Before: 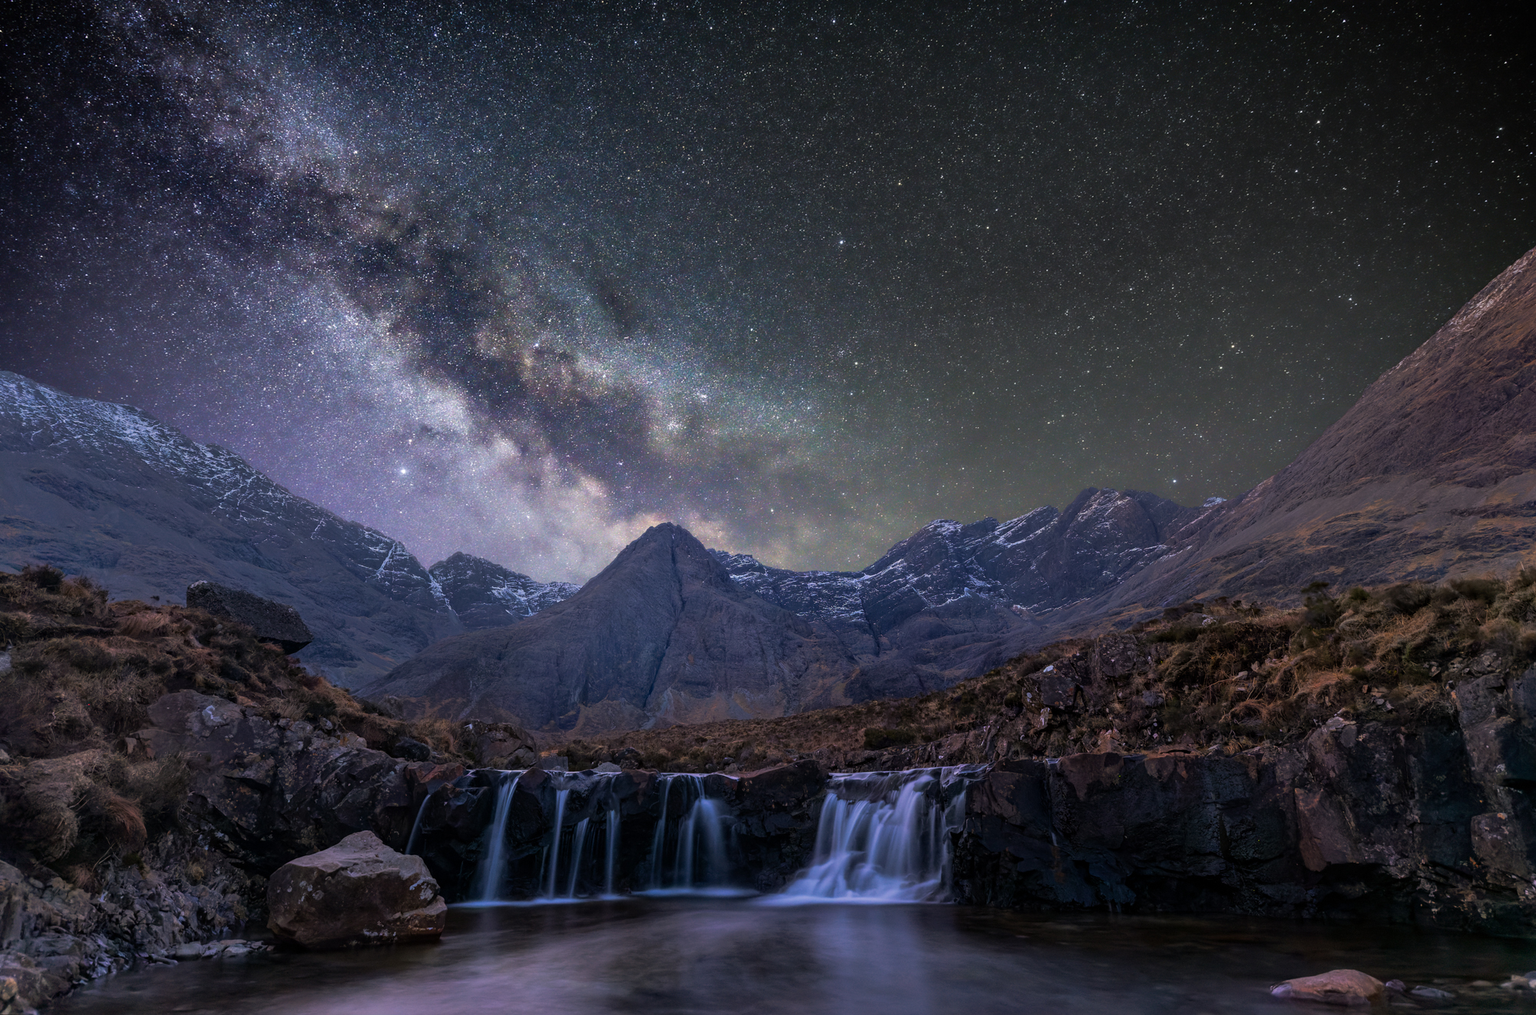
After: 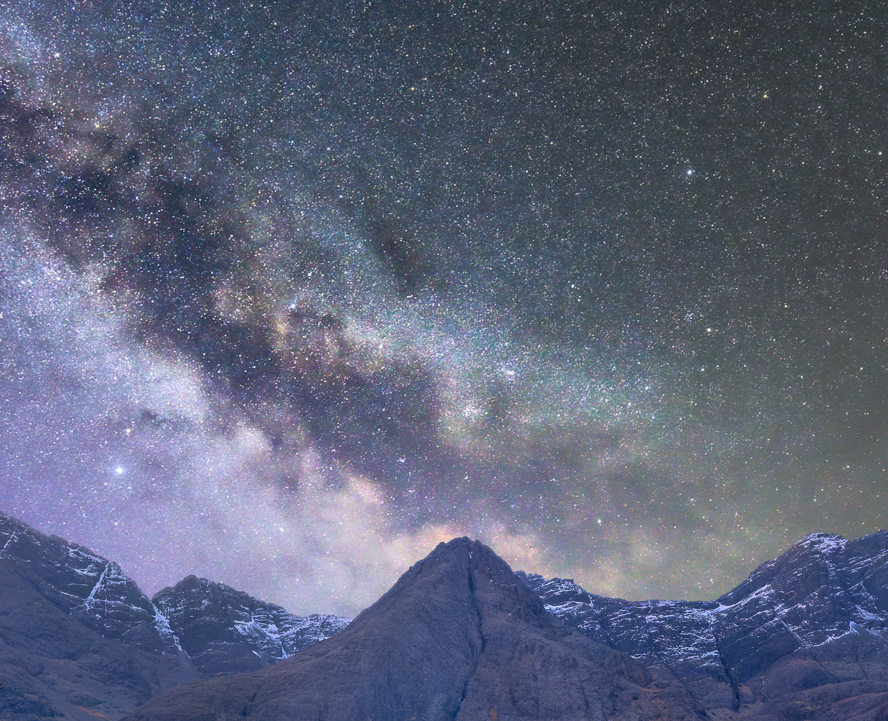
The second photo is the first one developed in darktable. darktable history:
contrast brightness saturation: contrast 0.204, brightness 0.166, saturation 0.223
crop: left 20.323%, top 10.891%, right 35.251%, bottom 34.478%
shadows and highlights: on, module defaults
